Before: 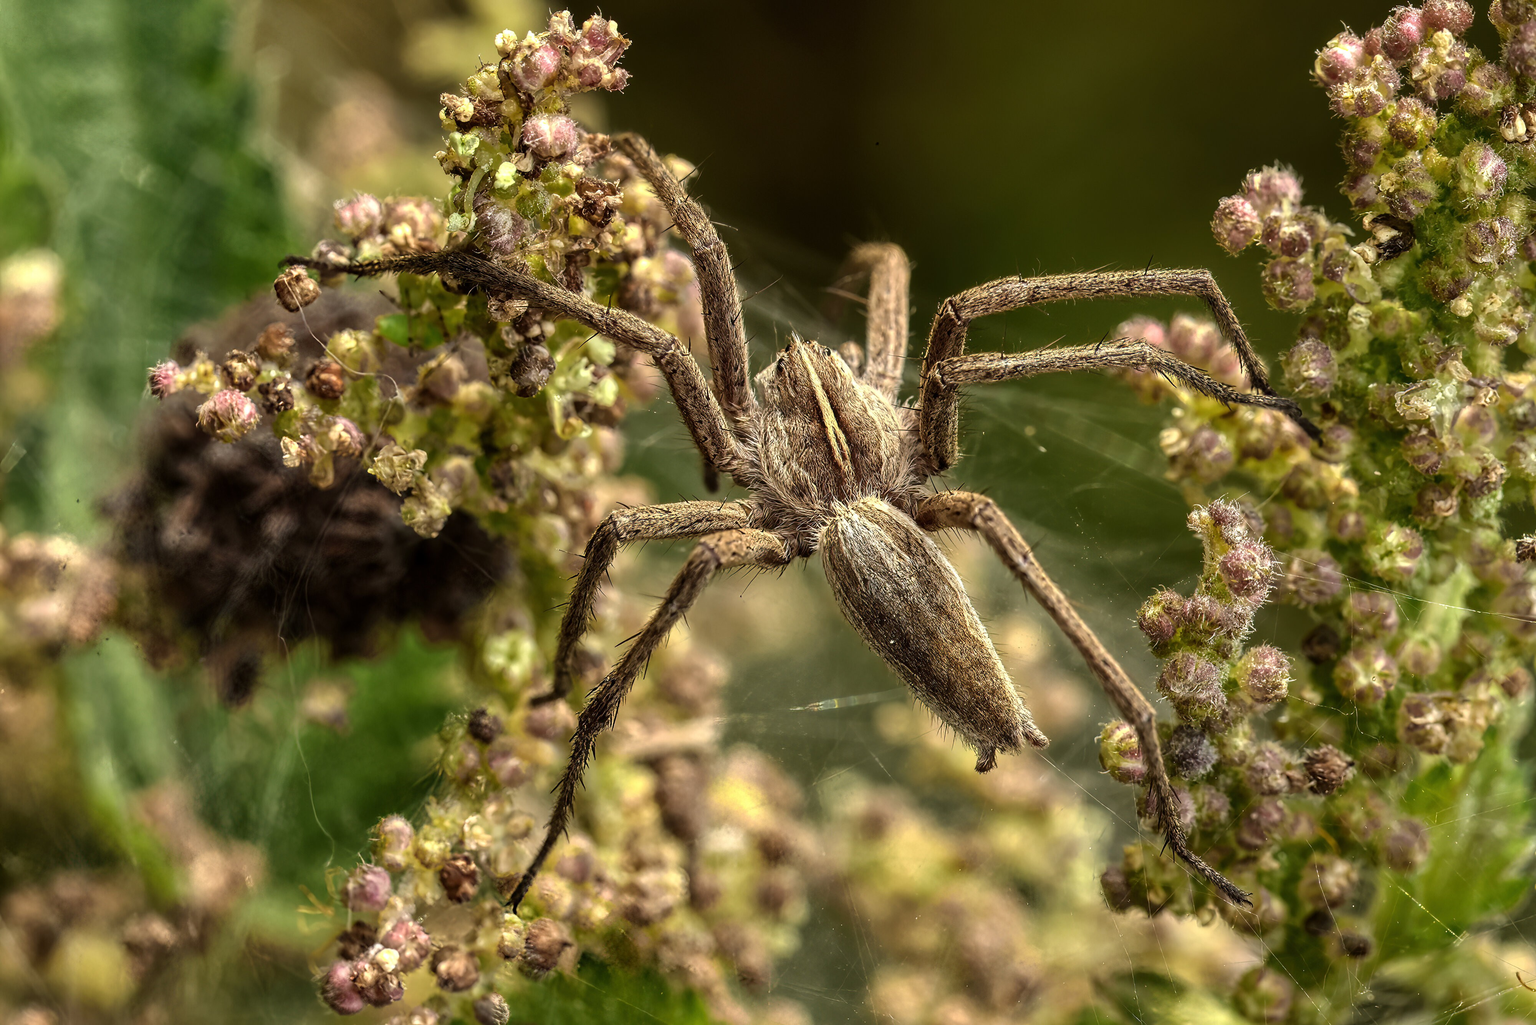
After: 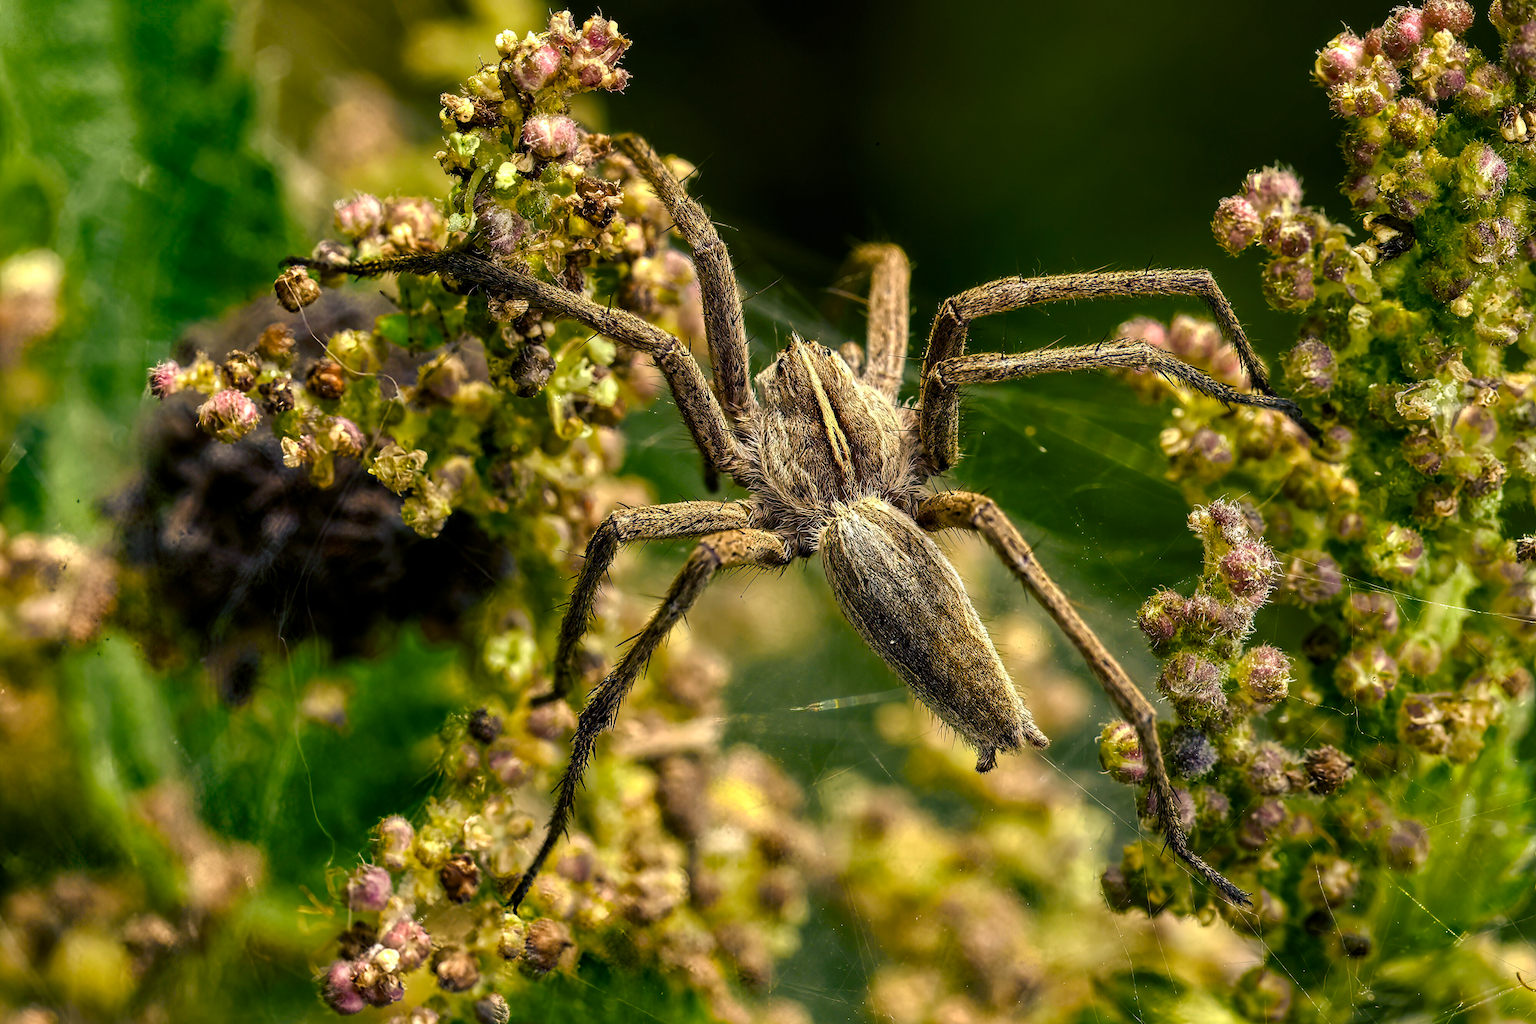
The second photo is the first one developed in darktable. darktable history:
color balance rgb: shadows lift › luminance -41.092%, shadows lift › chroma 13.887%, shadows lift › hue 260.43°, global offset › luminance -0.265%, linear chroma grading › global chroma 14.93%, perceptual saturation grading › global saturation 20%, perceptual saturation grading › highlights -25.632%, perceptual saturation grading › shadows 49.376%, global vibrance 20%
